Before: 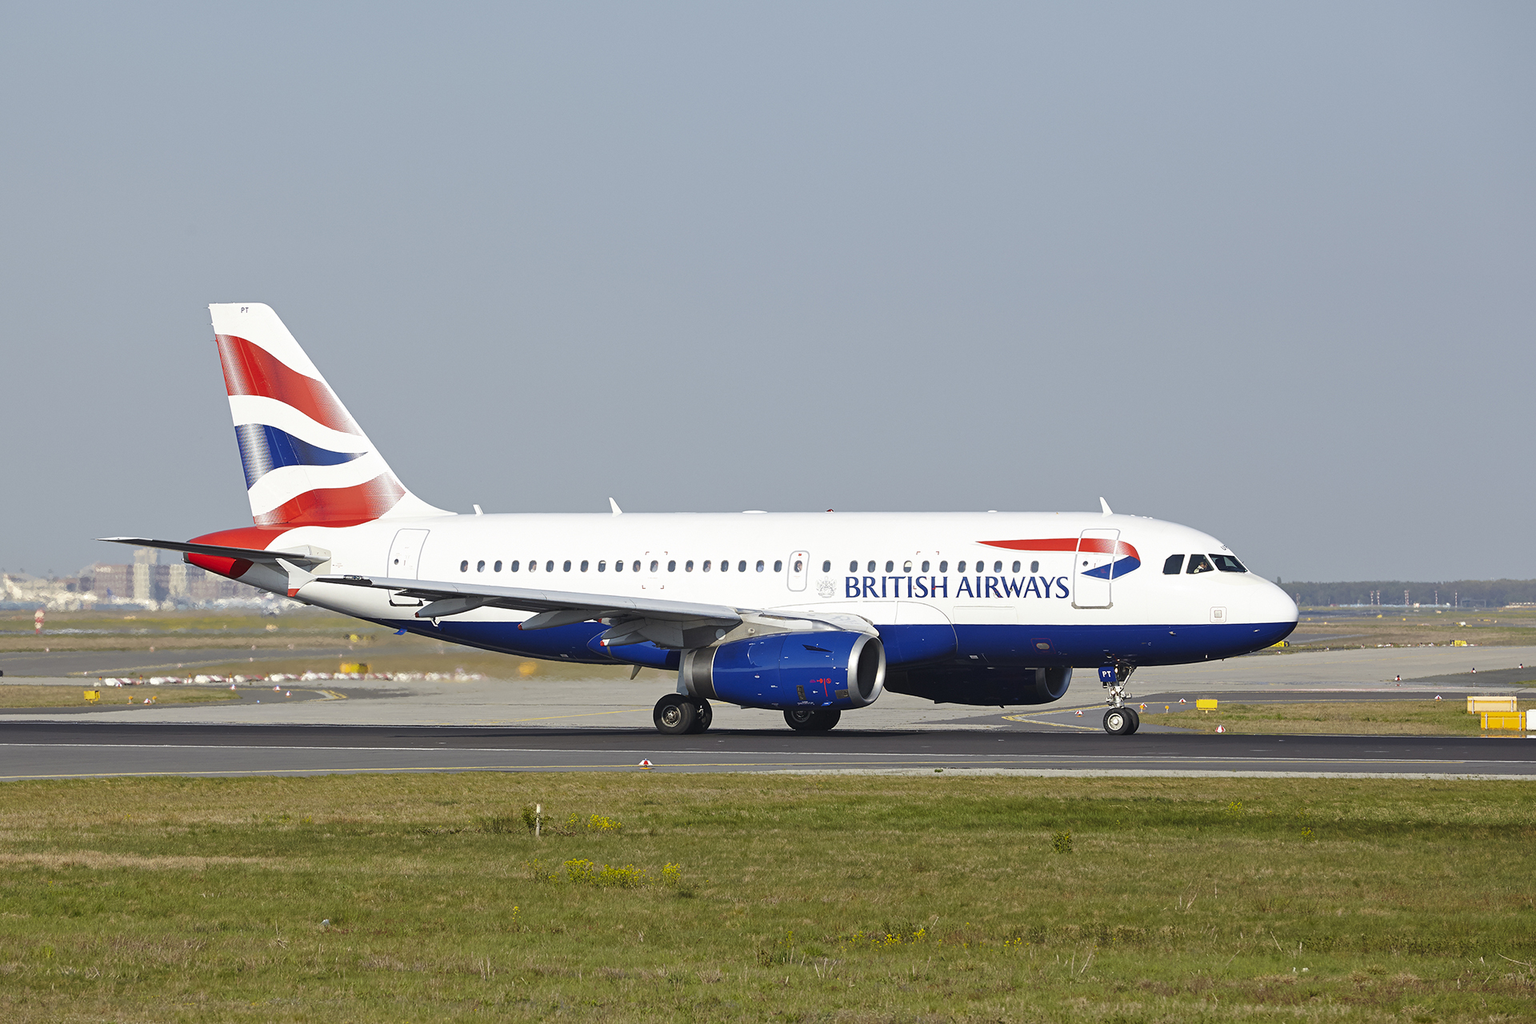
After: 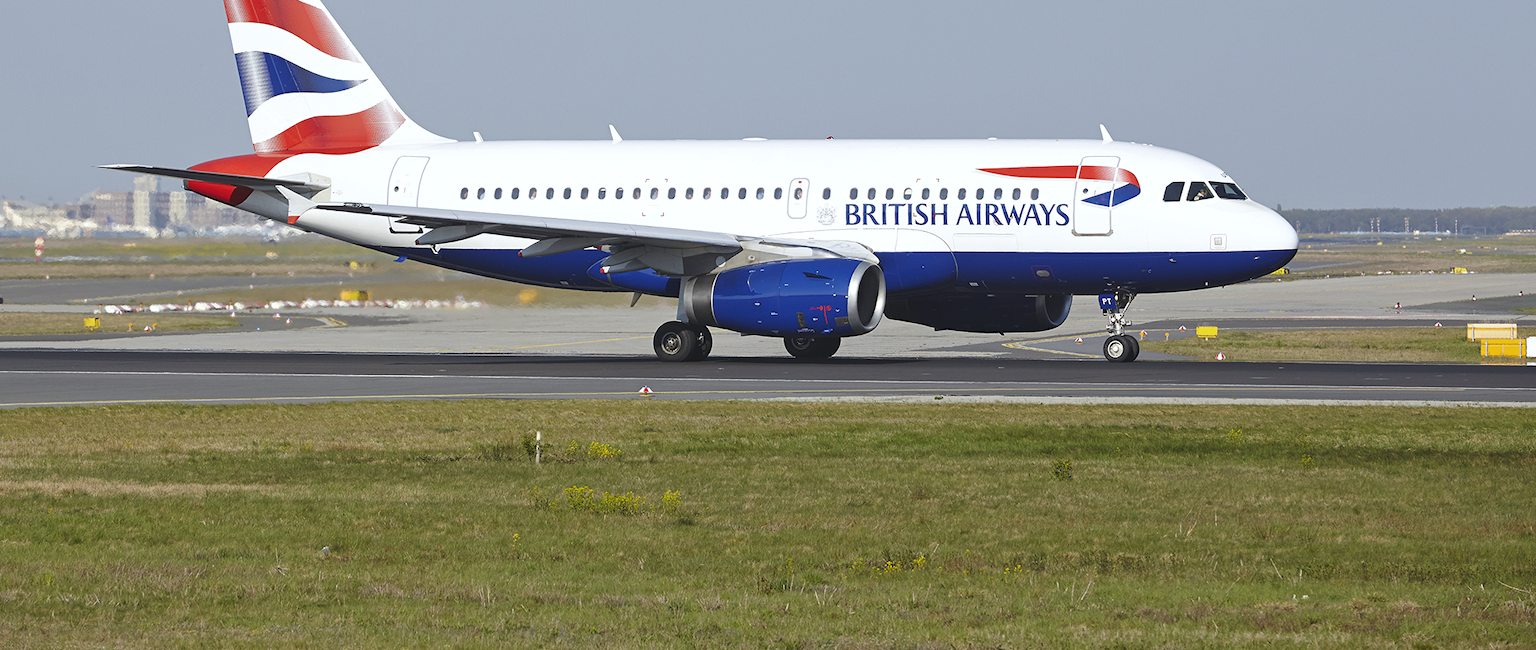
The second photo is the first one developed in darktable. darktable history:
tone equalizer: -8 EV 0.06 EV, smoothing diameter 25%, edges refinement/feathering 10, preserve details guided filter
white balance: red 0.98, blue 1.034
crop and rotate: top 36.435%
exposure: black level correction -0.005, exposure 0.054 EV, compensate highlight preservation false
